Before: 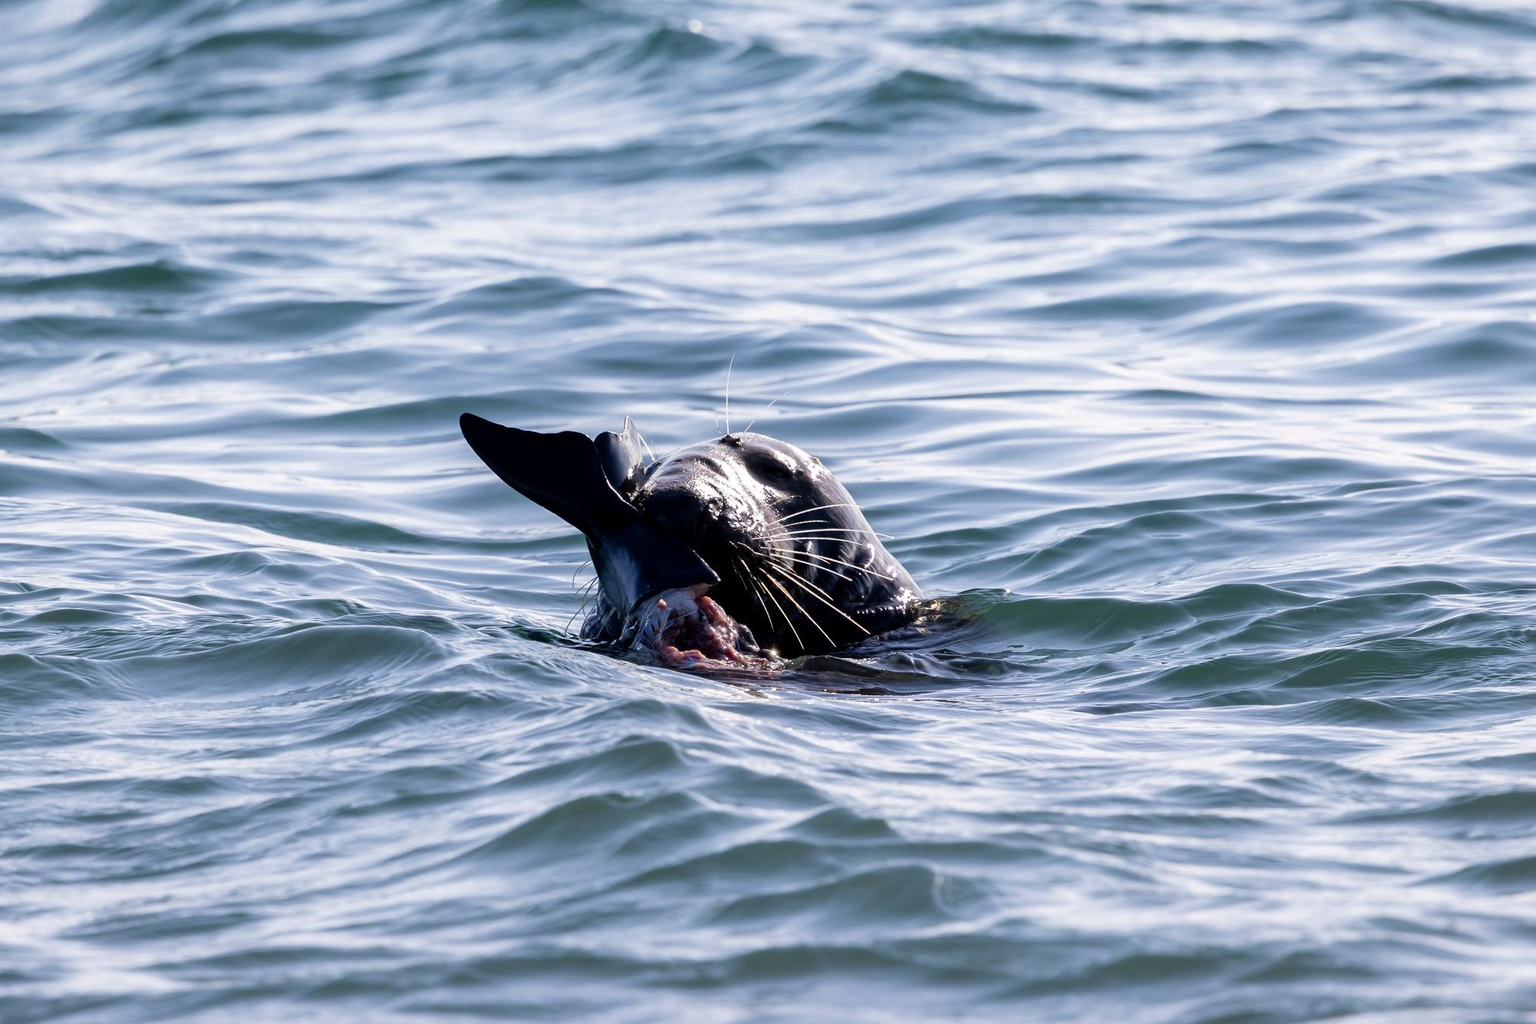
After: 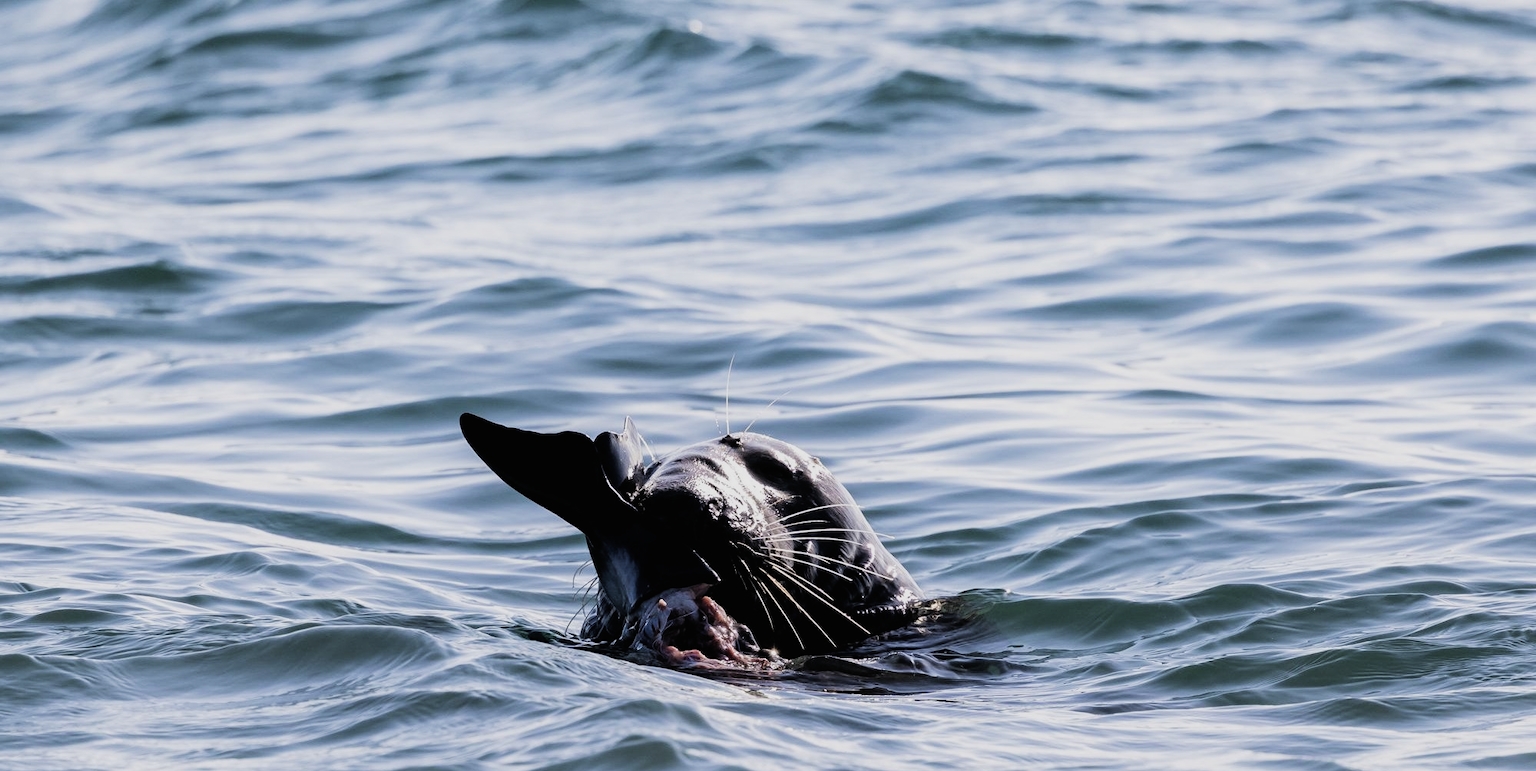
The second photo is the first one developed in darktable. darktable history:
exposure: black level correction -0.015, exposure -0.134 EV, compensate highlight preservation false
crop: bottom 24.627%
filmic rgb: black relative exposure -5.14 EV, white relative exposure 3.54 EV, hardness 3.17, contrast 1.298, highlights saturation mix -48.91%
